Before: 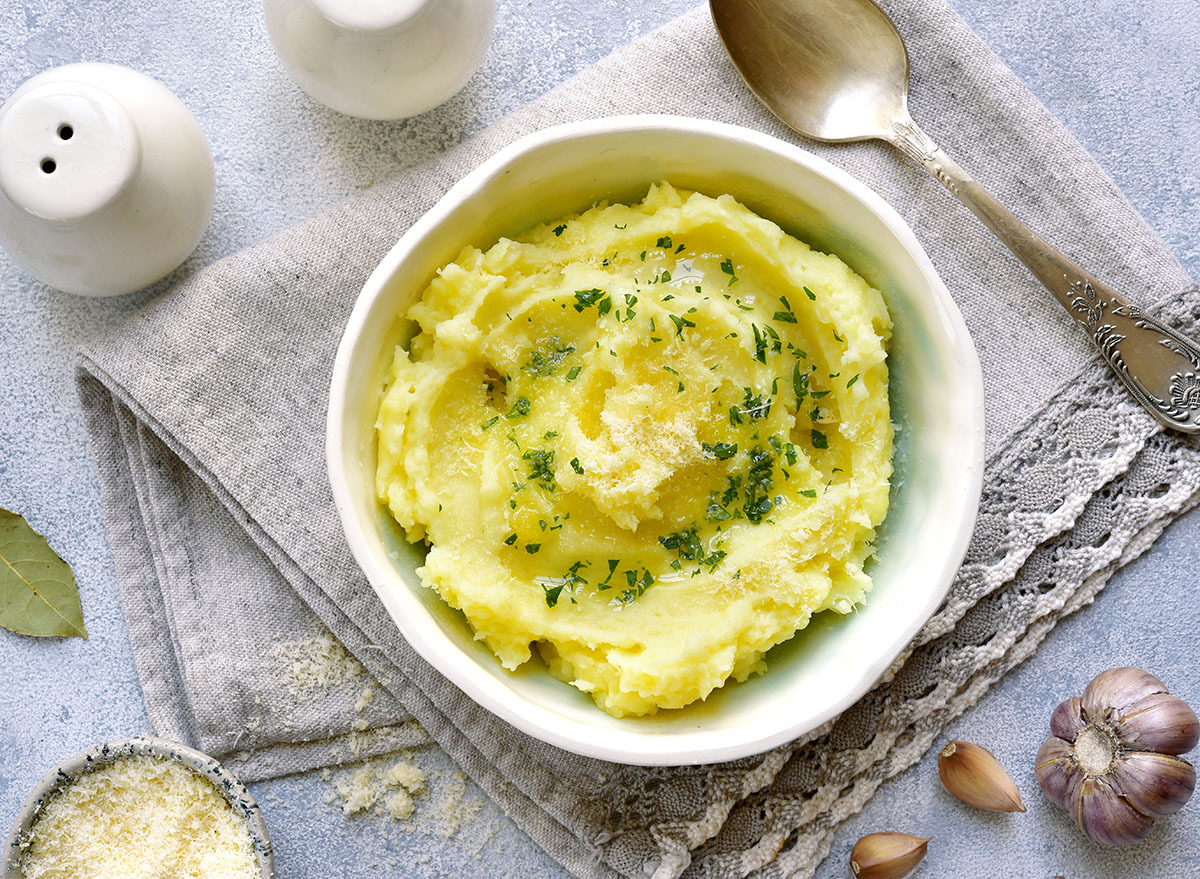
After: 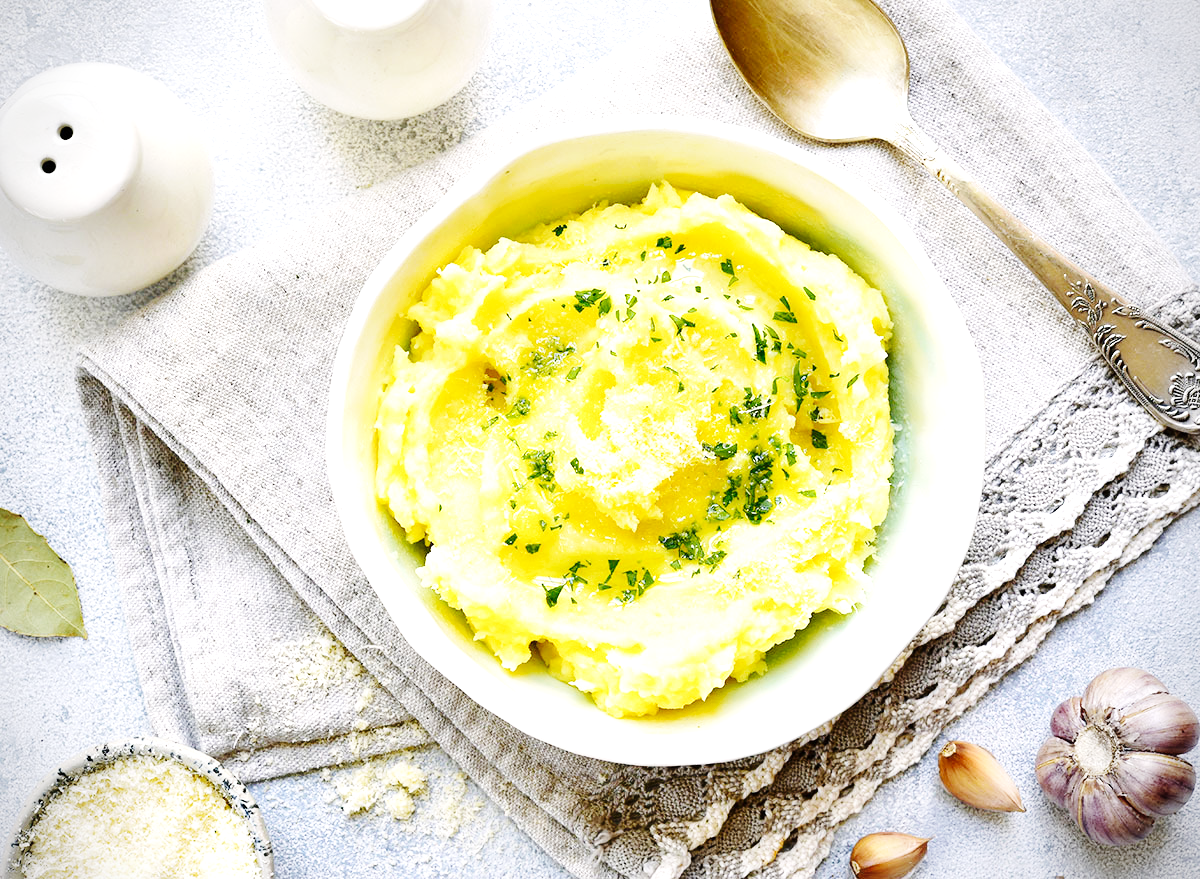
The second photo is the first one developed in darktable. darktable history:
exposure: exposure 0.779 EV, compensate highlight preservation false
vignetting: fall-off radius 60.96%, unbound false
base curve: curves: ch0 [(0, 0) (0.036, 0.025) (0.121, 0.166) (0.206, 0.329) (0.605, 0.79) (1, 1)], preserve colors none
